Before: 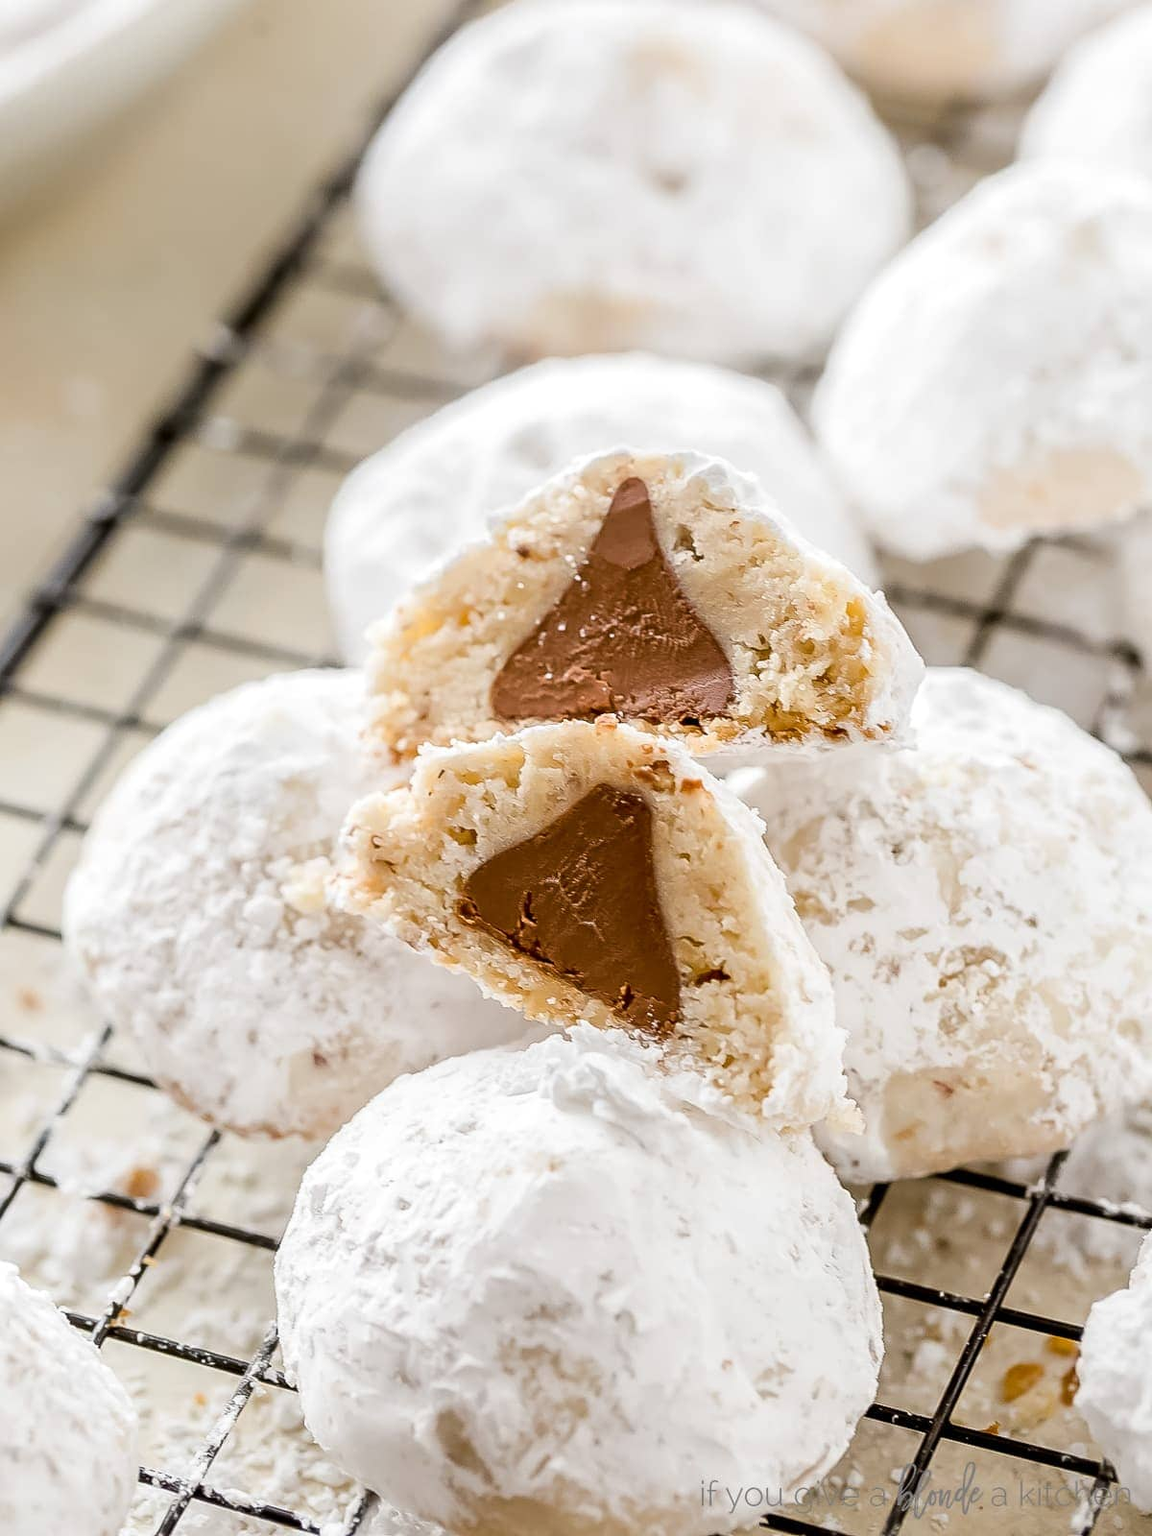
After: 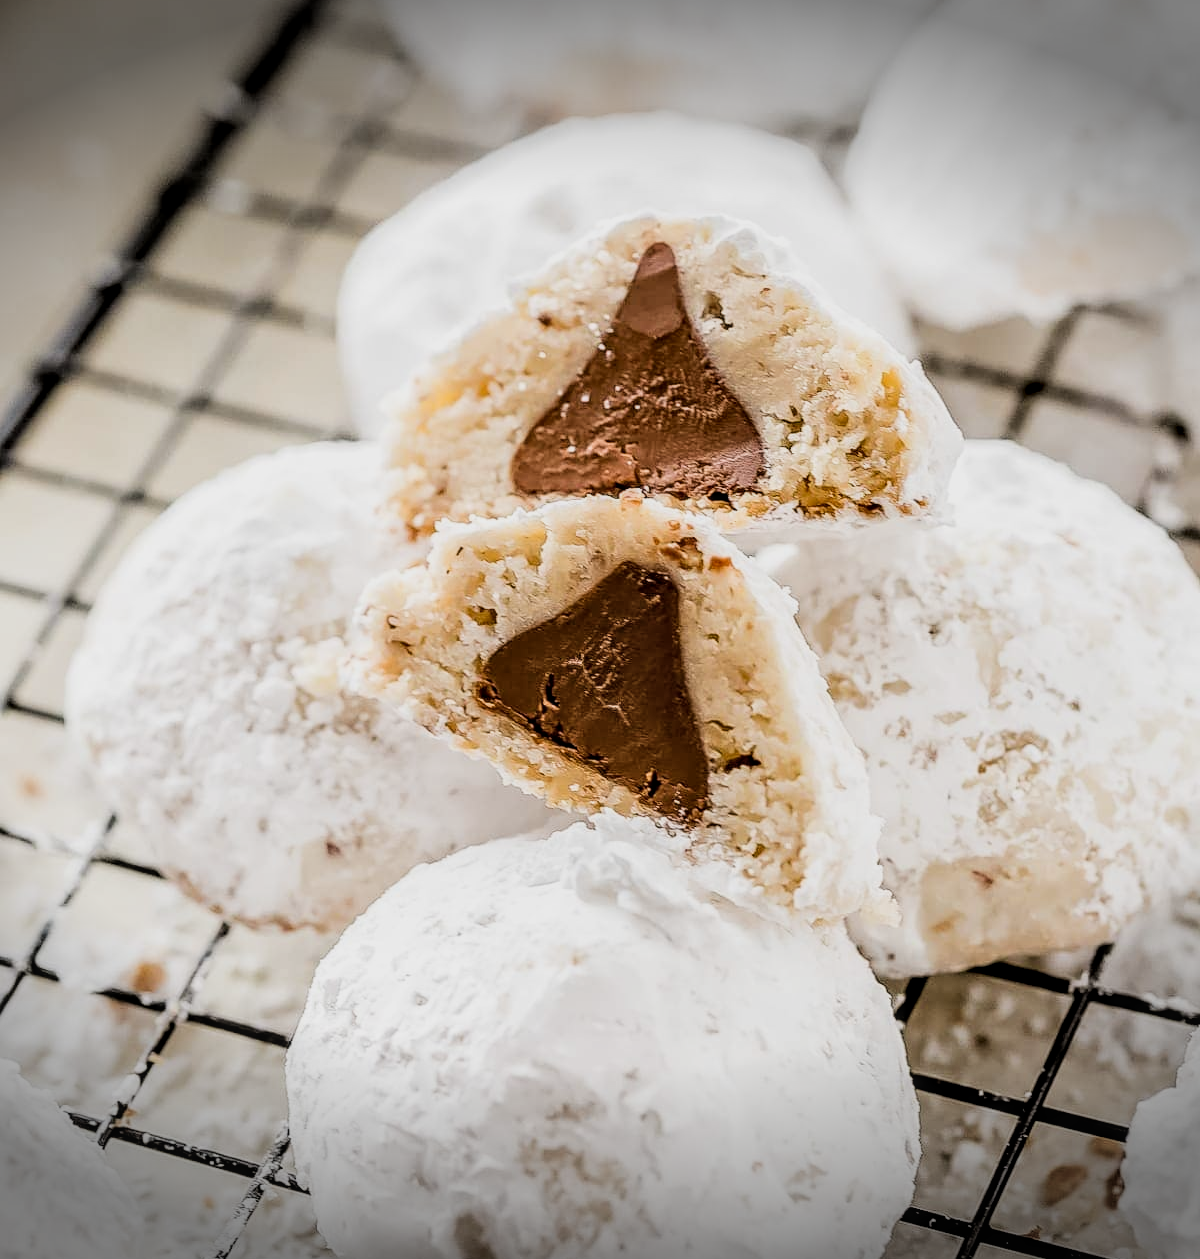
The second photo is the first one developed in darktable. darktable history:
crop and rotate: top 15.961%, bottom 5.313%
local contrast: on, module defaults
filmic rgb: black relative exposure -5.04 EV, white relative exposure 3.96 EV, hardness 2.88, contrast 1.384, highlights saturation mix -28.86%
vignetting: fall-off start 100.94%, brightness -0.729, saturation -0.481, width/height ratio 1.309
